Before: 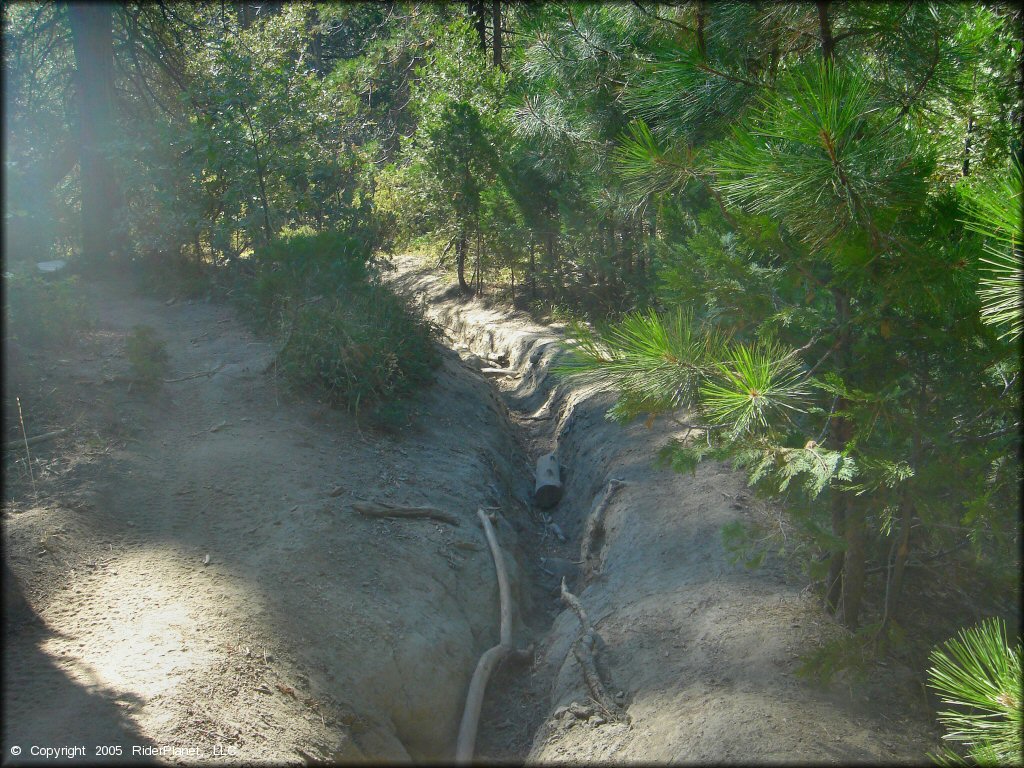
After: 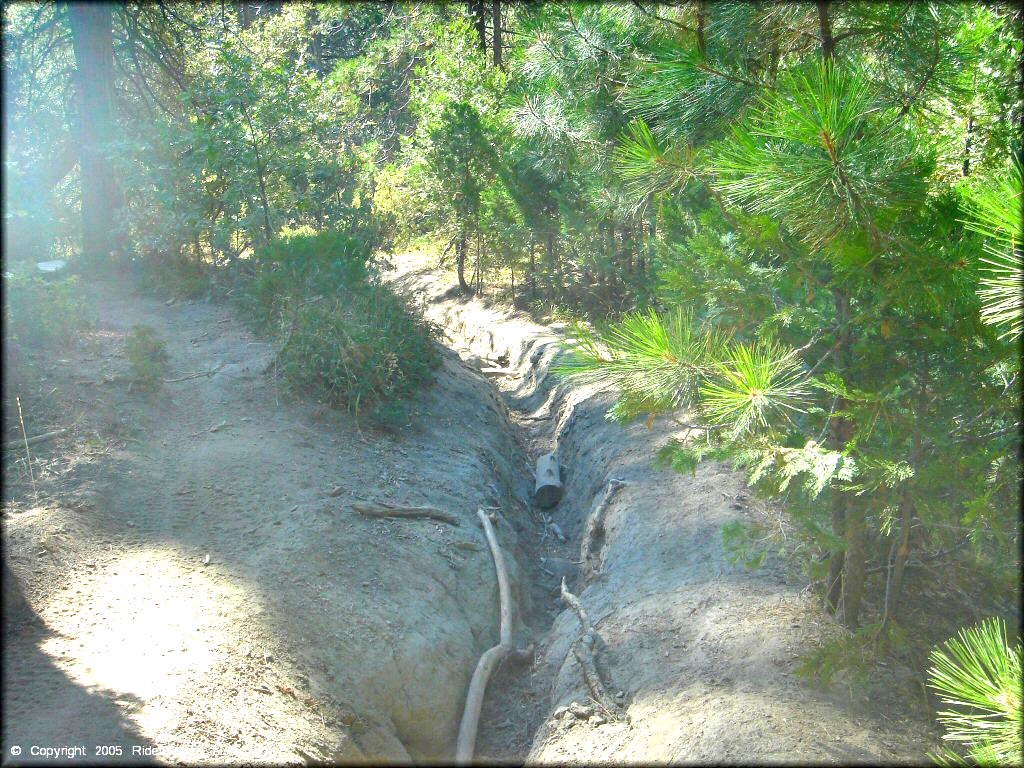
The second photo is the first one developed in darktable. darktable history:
exposure: black level correction 0, exposure 1.391 EV, compensate highlight preservation false
haze removal: compatibility mode true, adaptive false
